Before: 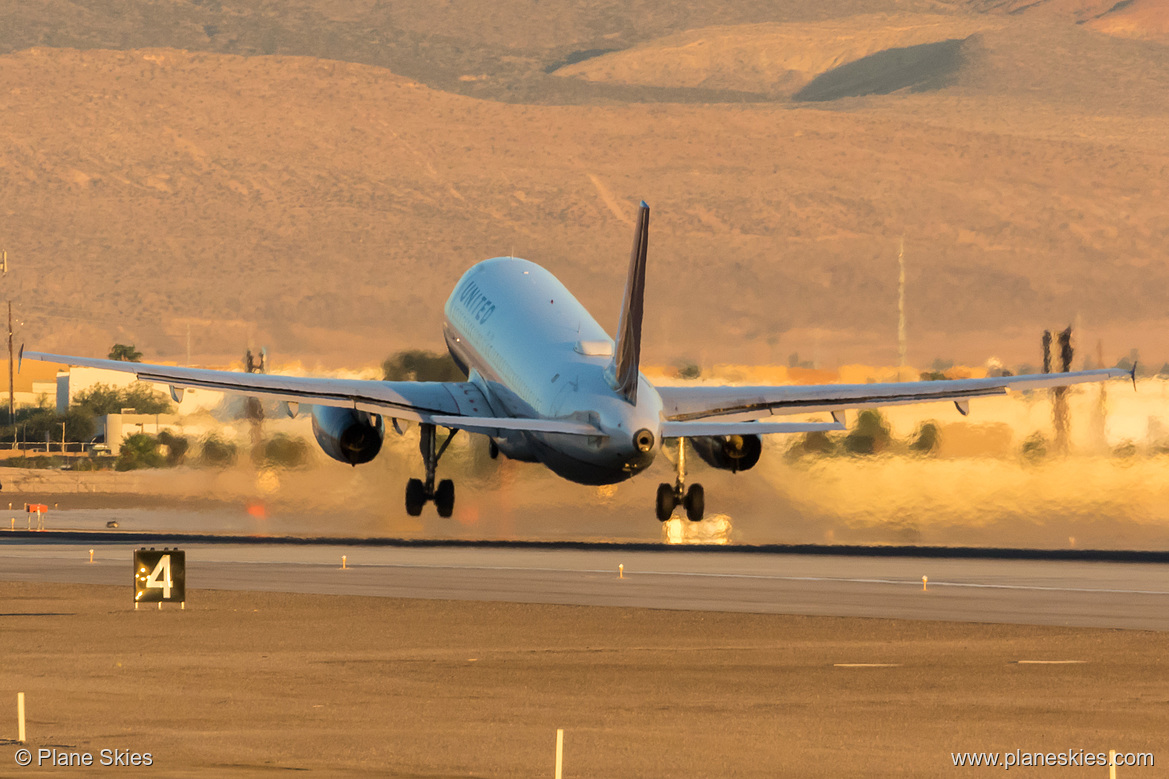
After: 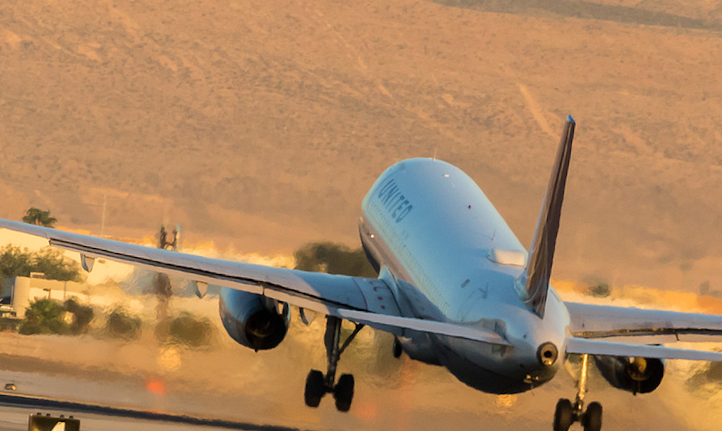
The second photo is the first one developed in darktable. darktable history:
crop and rotate: angle -5.48°, left 2%, top 6.599%, right 27.614%, bottom 30.259%
